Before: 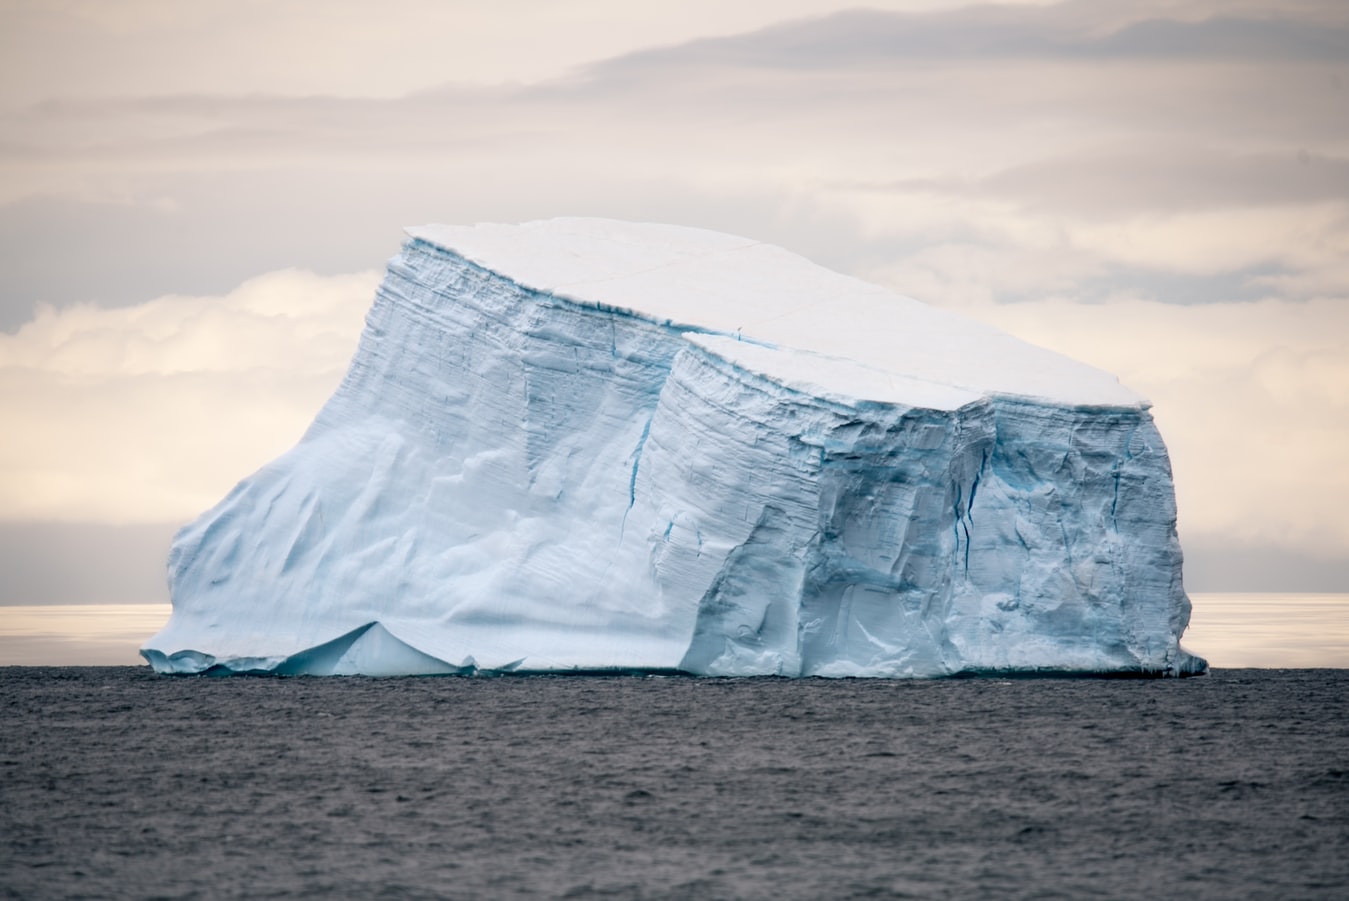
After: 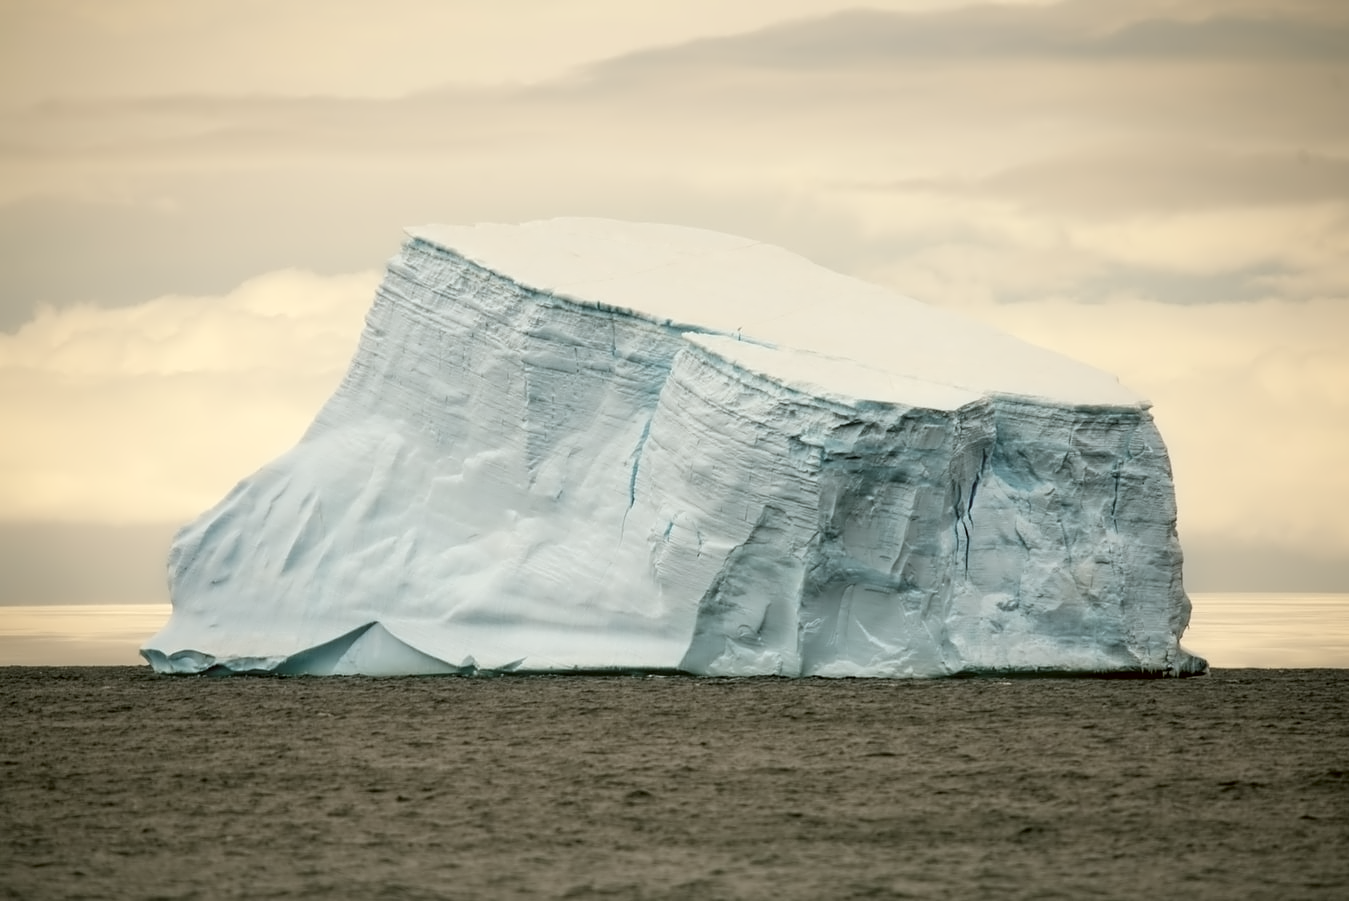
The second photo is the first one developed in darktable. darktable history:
color correction: highlights a* -1.43, highlights b* 10.12, shadows a* 0.395, shadows b* 19.35
contrast equalizer: y [[0.5 ×4, 0.524, 0.59], [0.5 ×6], [0.5 ×6], [0, 0, 0, 0.01, 0.045, 0.012], [0, 0, 0, 0.044, 0.195, 0.131]]
